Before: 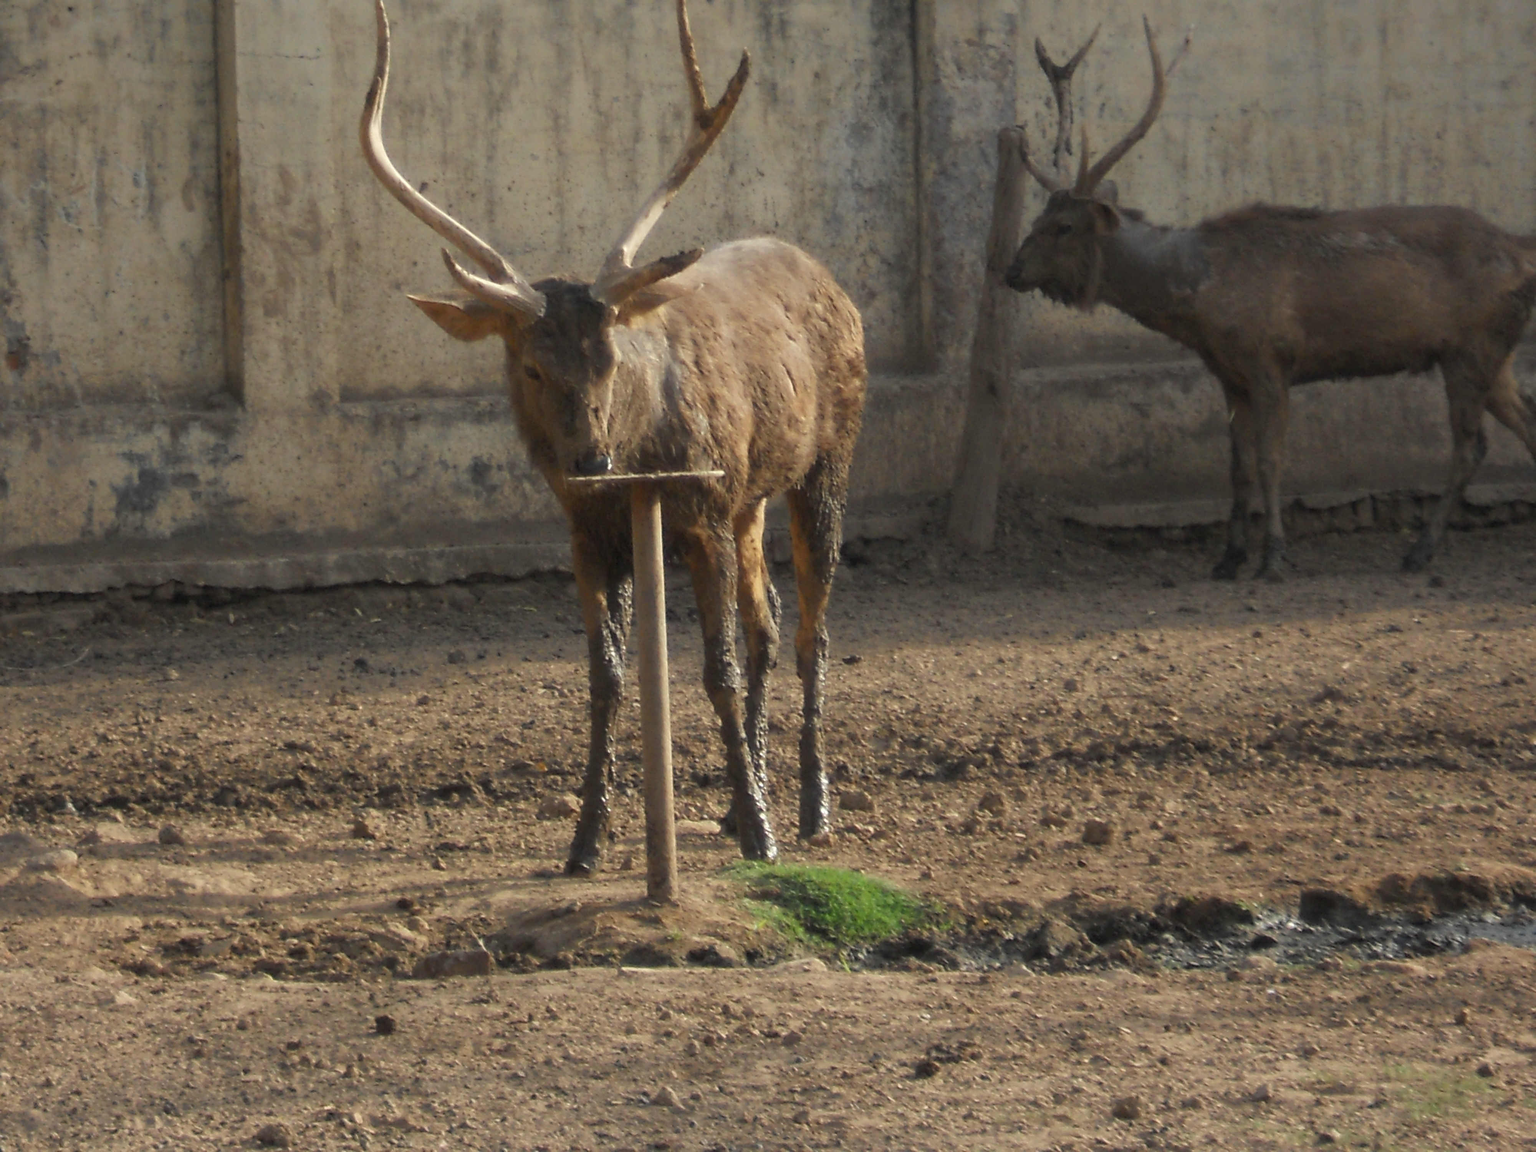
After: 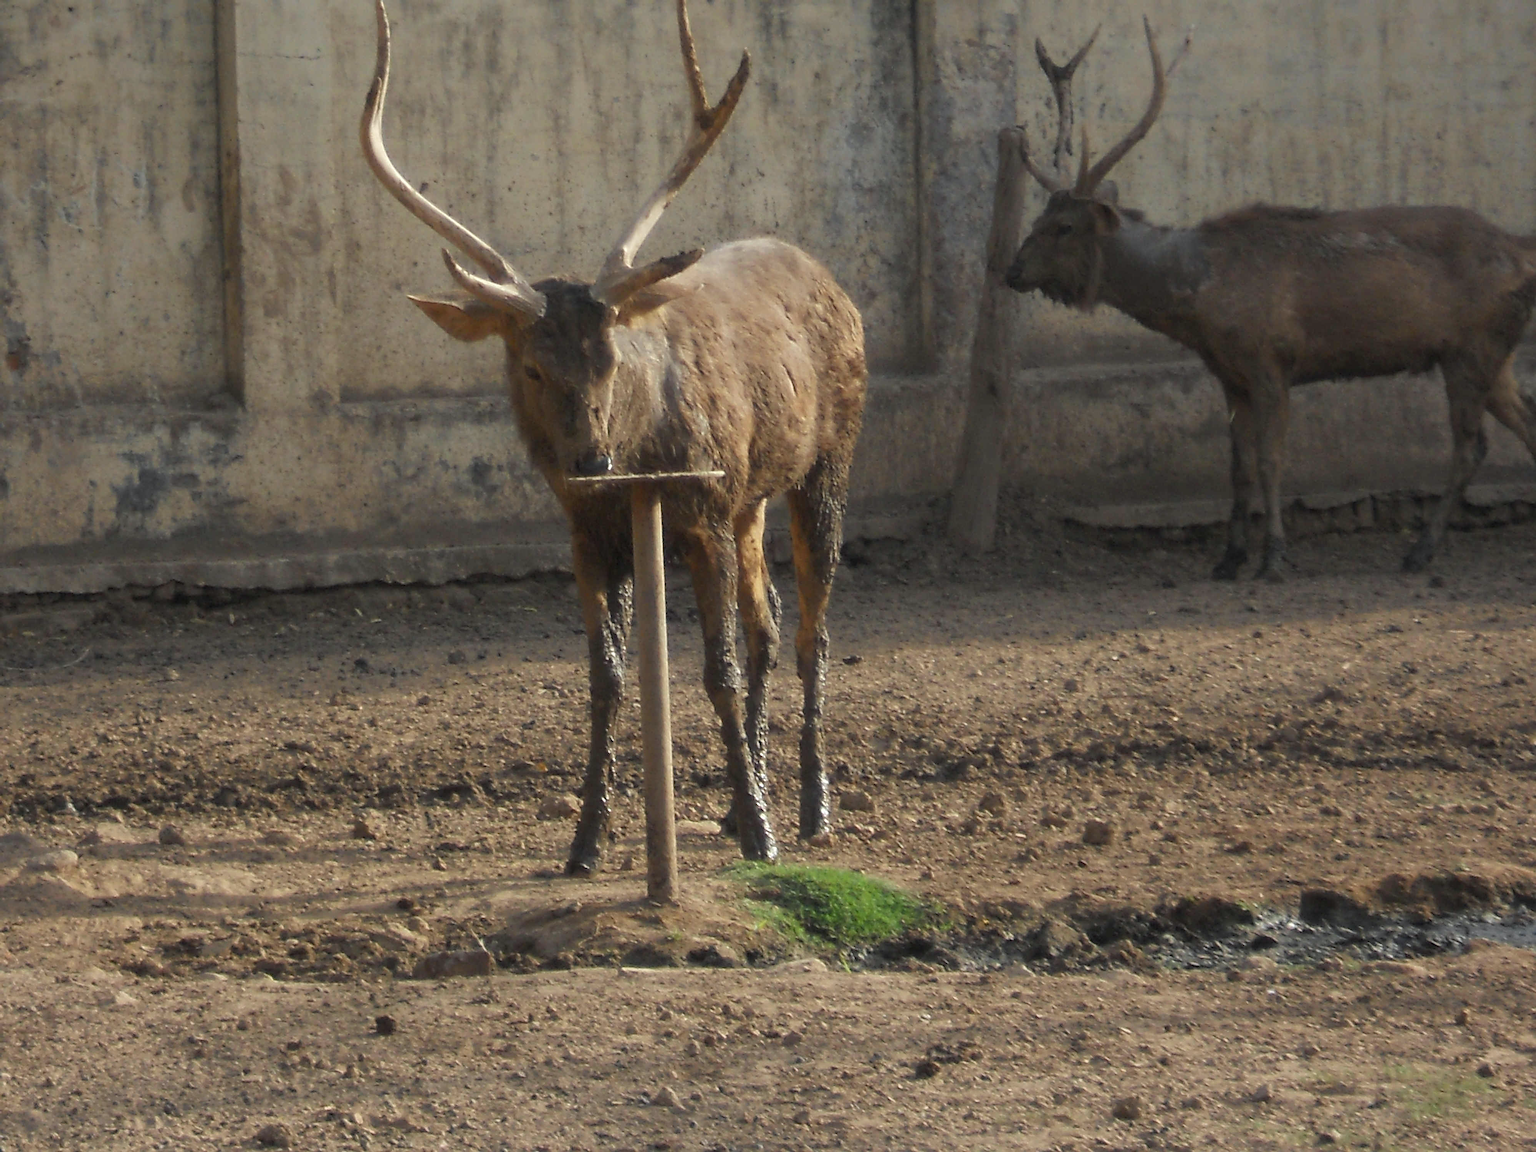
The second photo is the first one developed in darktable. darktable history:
sharpen: on, module defaults
white balance: red 0.988, blue 1.017
